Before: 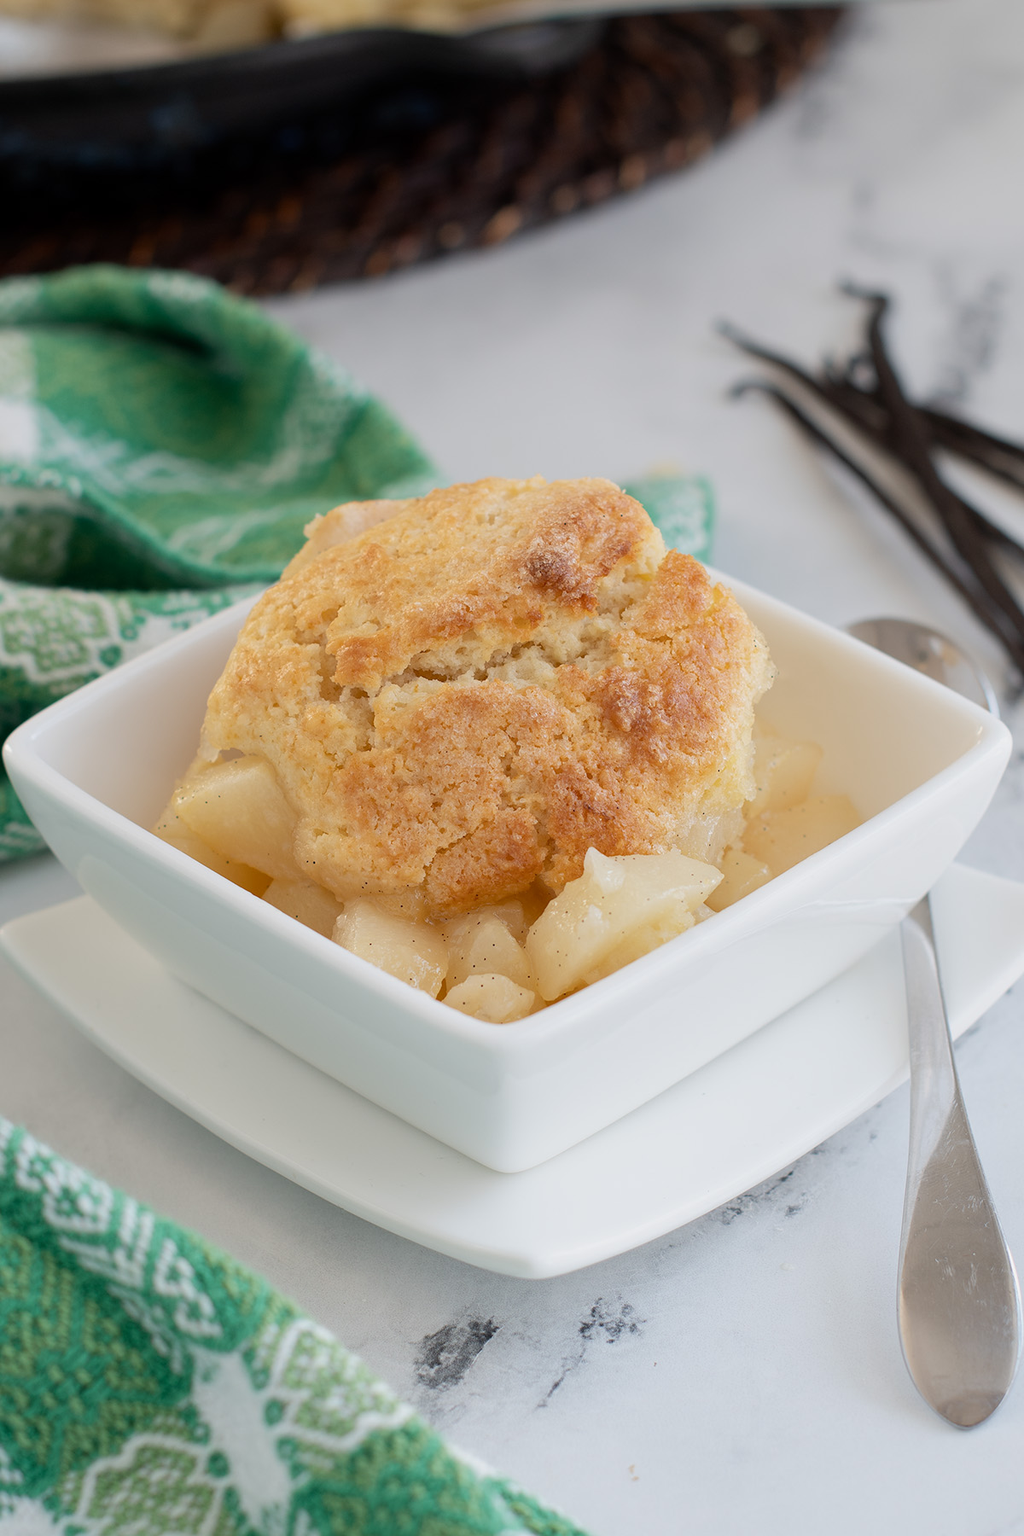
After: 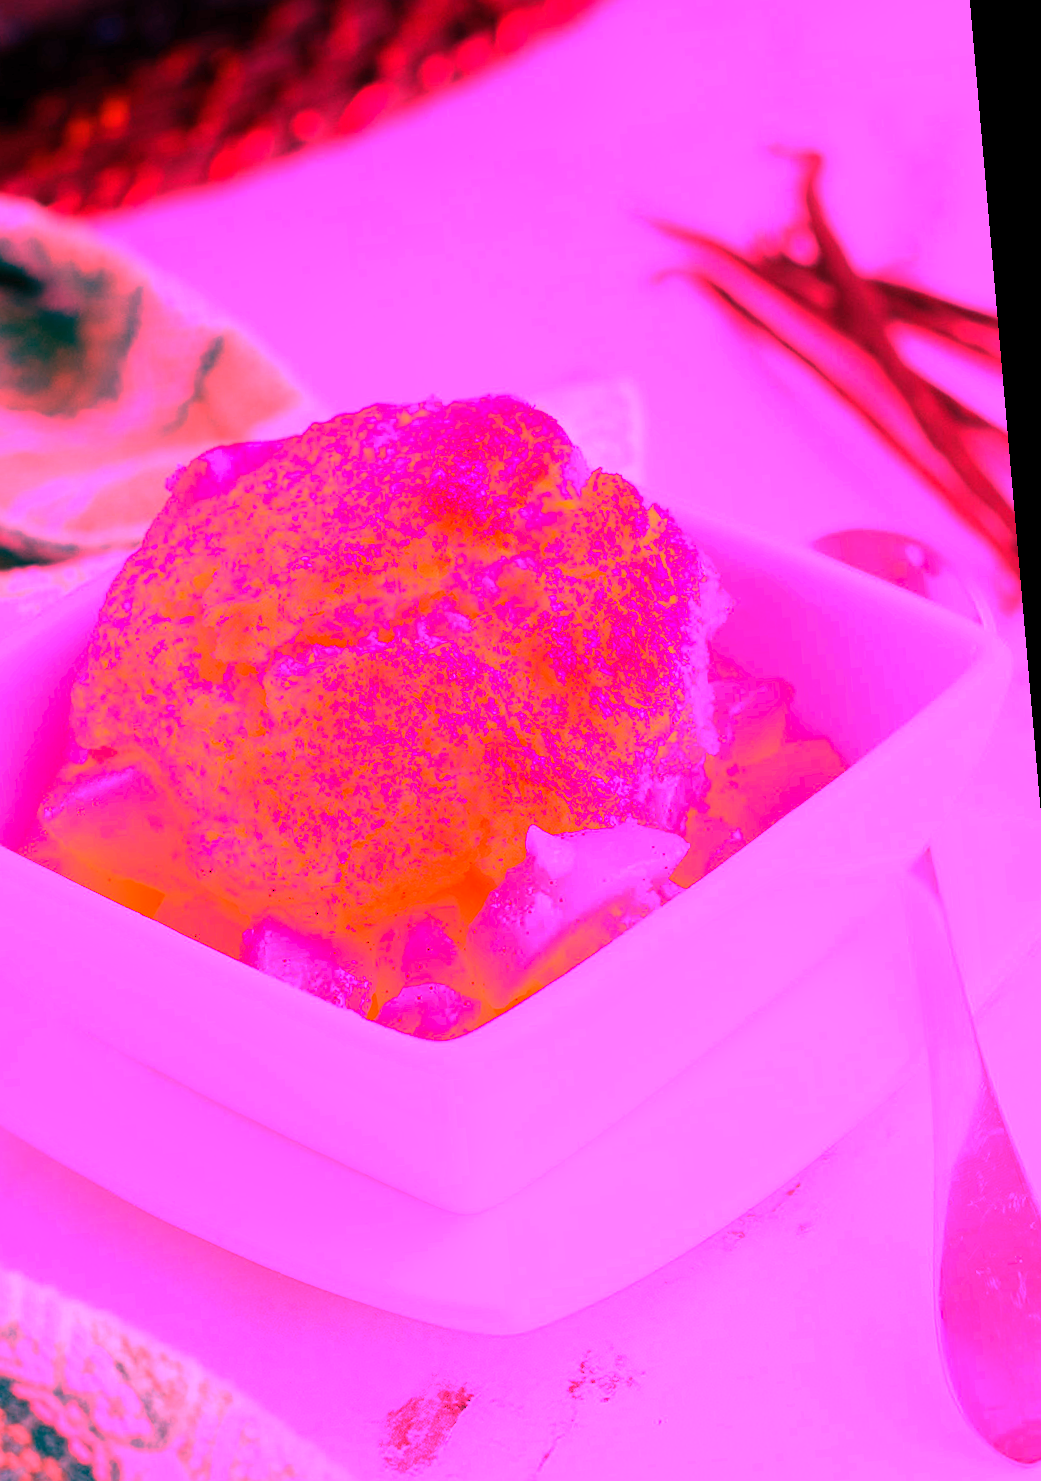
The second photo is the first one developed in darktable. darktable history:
rotate and perspective: rotation -5°, crop left 0.05, crop right 0.952, crop top 0.11, crop bottom 0.89
white balance: red 4.26, blue 1.802
color balance rgb: perceptual saturation grading › global saturation 10%
crop and rotate: left 14.584%
